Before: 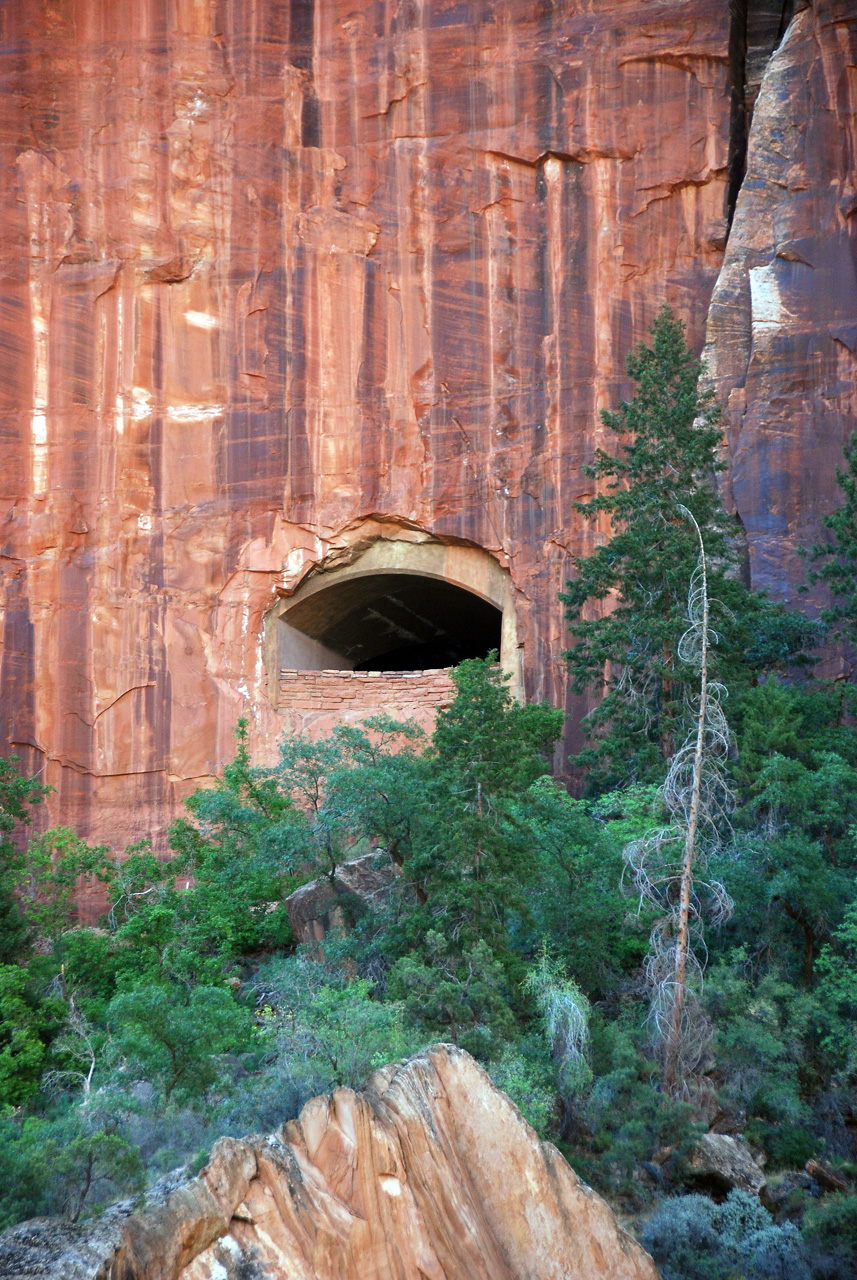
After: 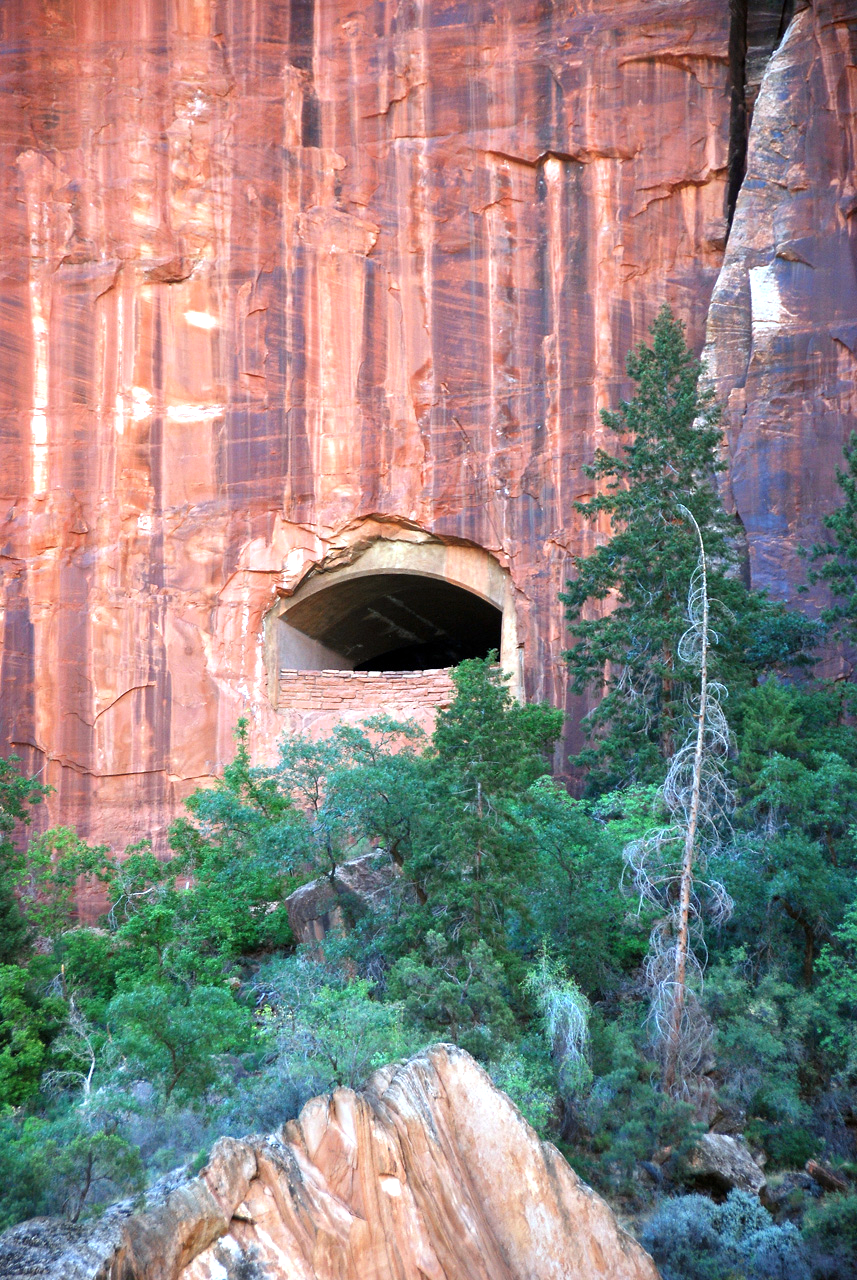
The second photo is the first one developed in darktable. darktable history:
exposure: exposure 0.515 EV, compensate highlight preservation false
color calibration: illuminant as shot in camera, x 0.358, y 0.373, temperature 4628.91 K
